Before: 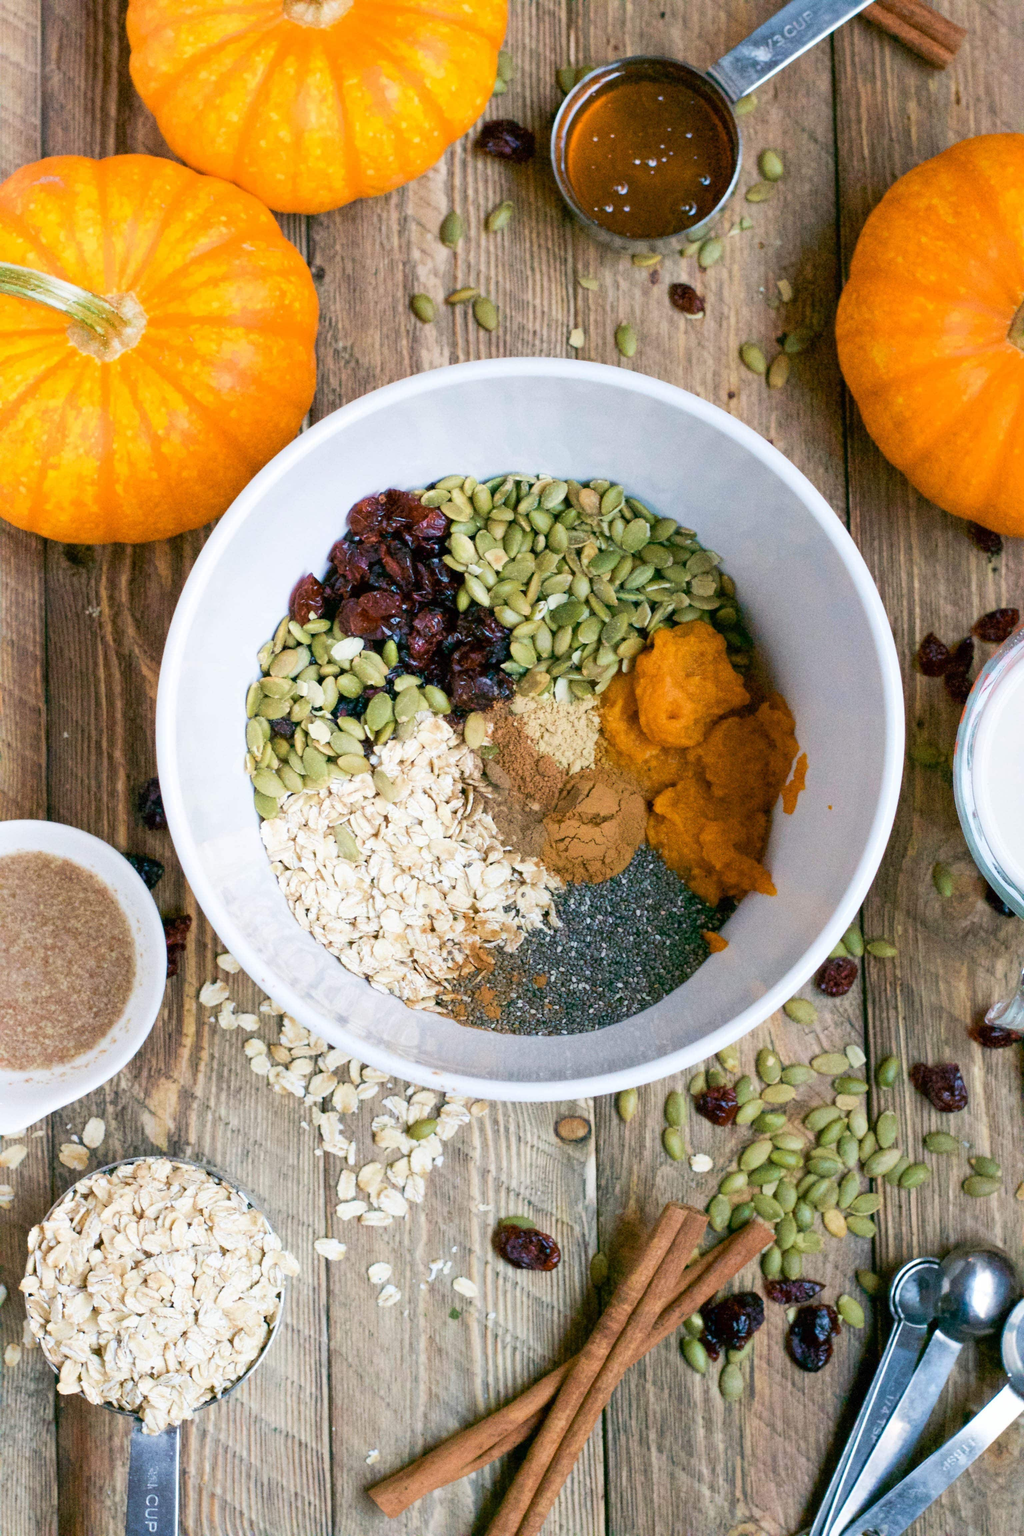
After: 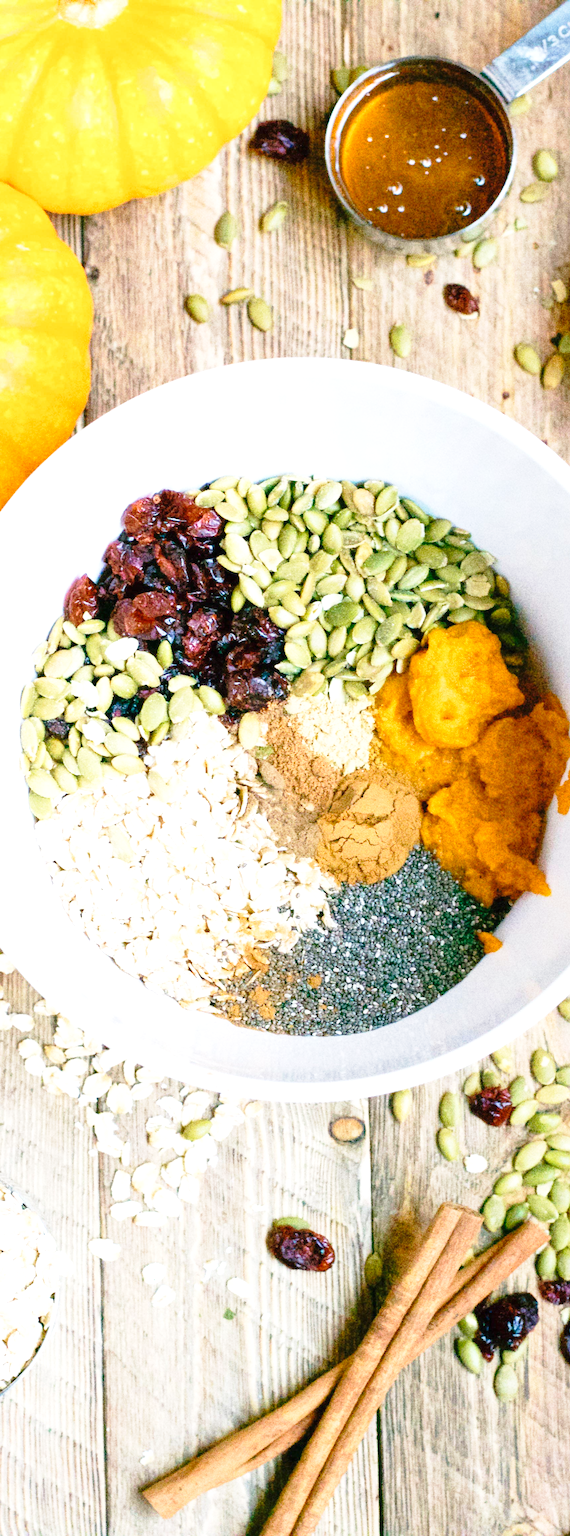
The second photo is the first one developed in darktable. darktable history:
crop: left 22.091%, right 22.153%, bottom 0.006%
exposure: black level correction 0, exposure 0.692 EV, compensate exposure bias true, compensate highlight preservation false
base curve: curves: ch0 [(0, 0) (0.028, 0.03) (0.121, 0.232) (0.46, 0.748) (0.859, 0.968) (1, 1)], preserve colors none
